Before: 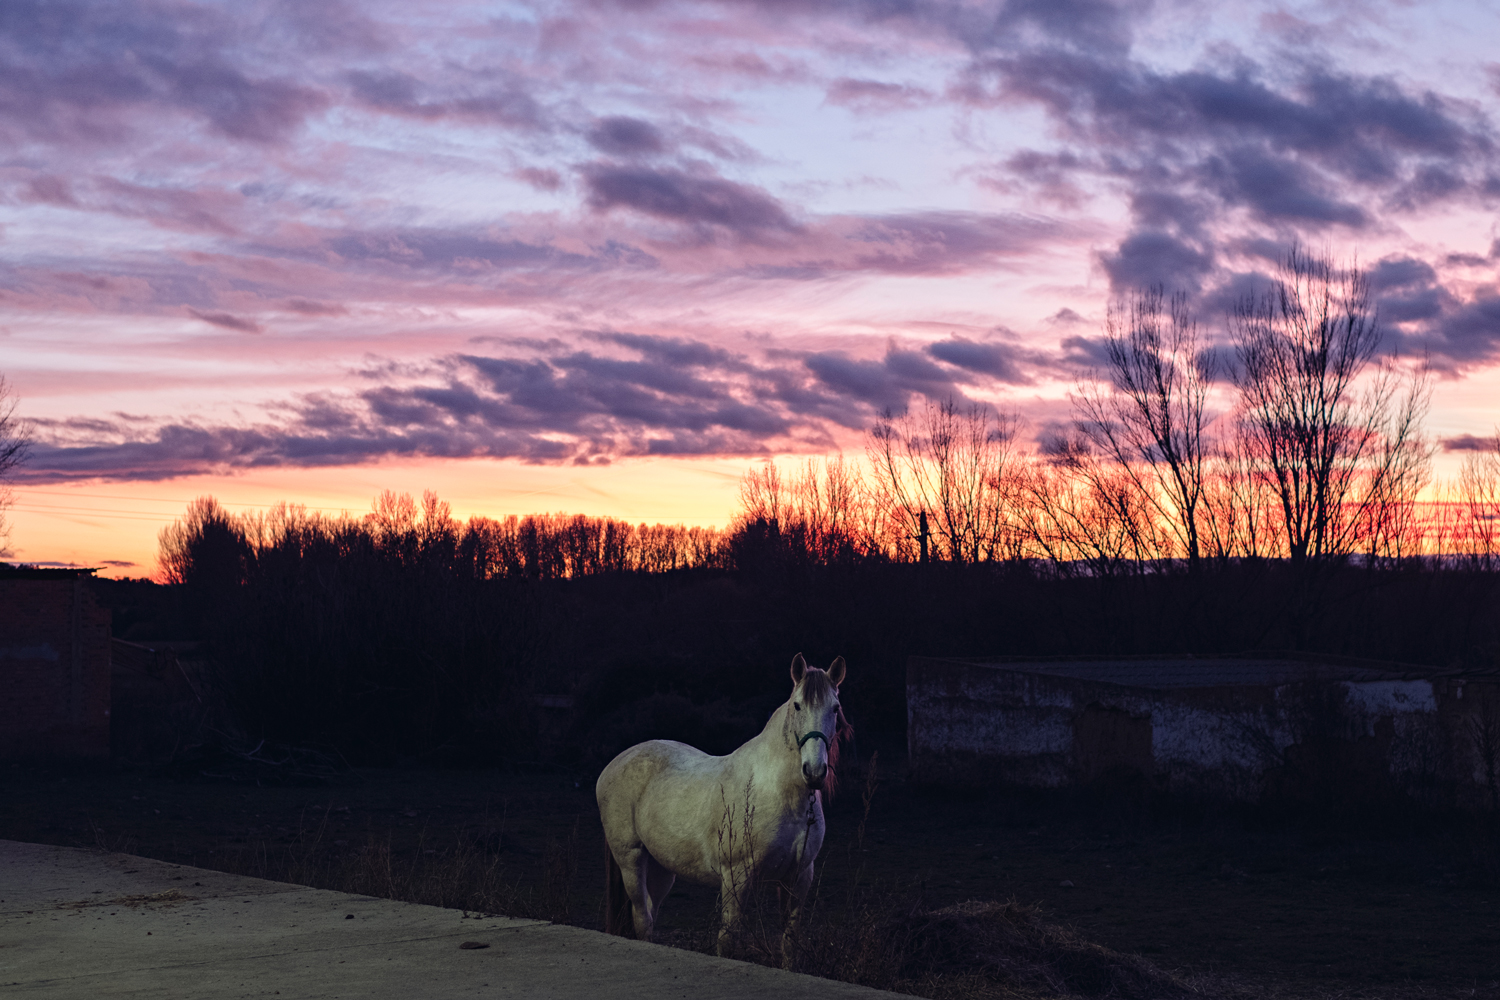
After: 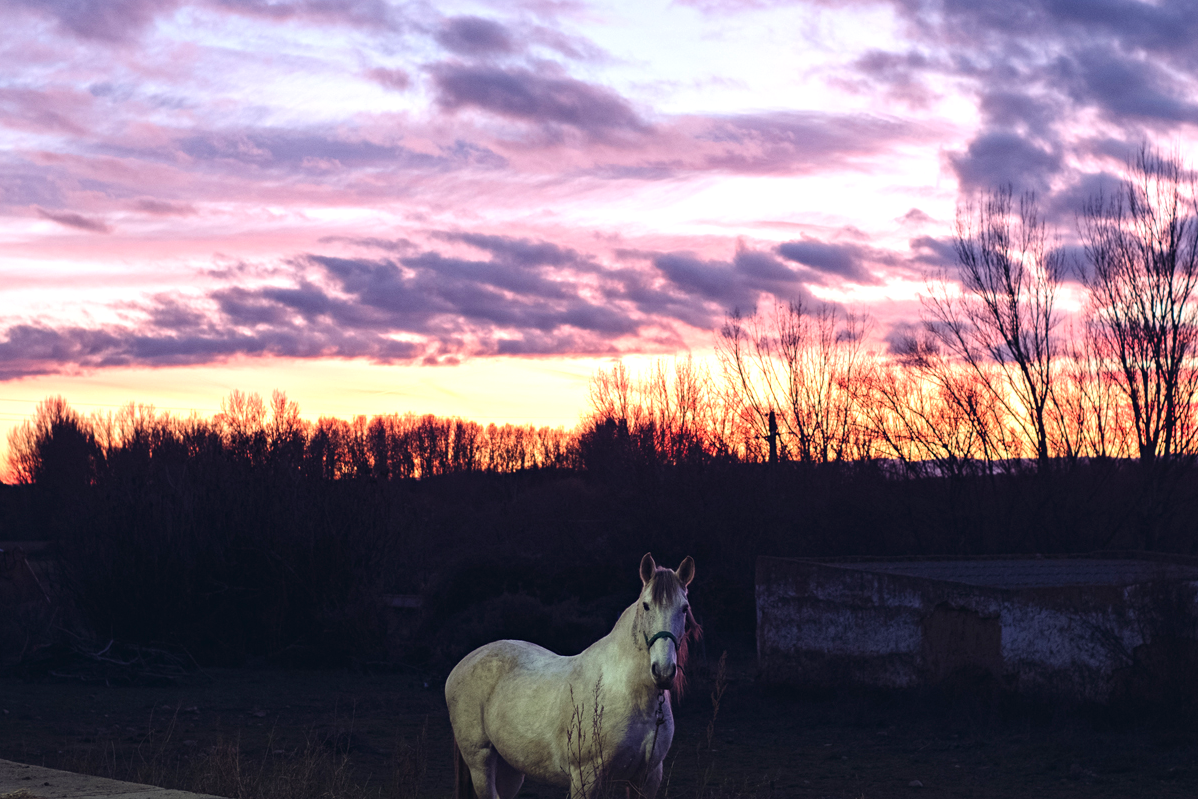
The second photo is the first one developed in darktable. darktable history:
exposure: exposure 0.64 EV, compensate highlight preservation false
crop and rotate: left 10.071%, top 10.071%, right 10.02%, bottom 10.02%
